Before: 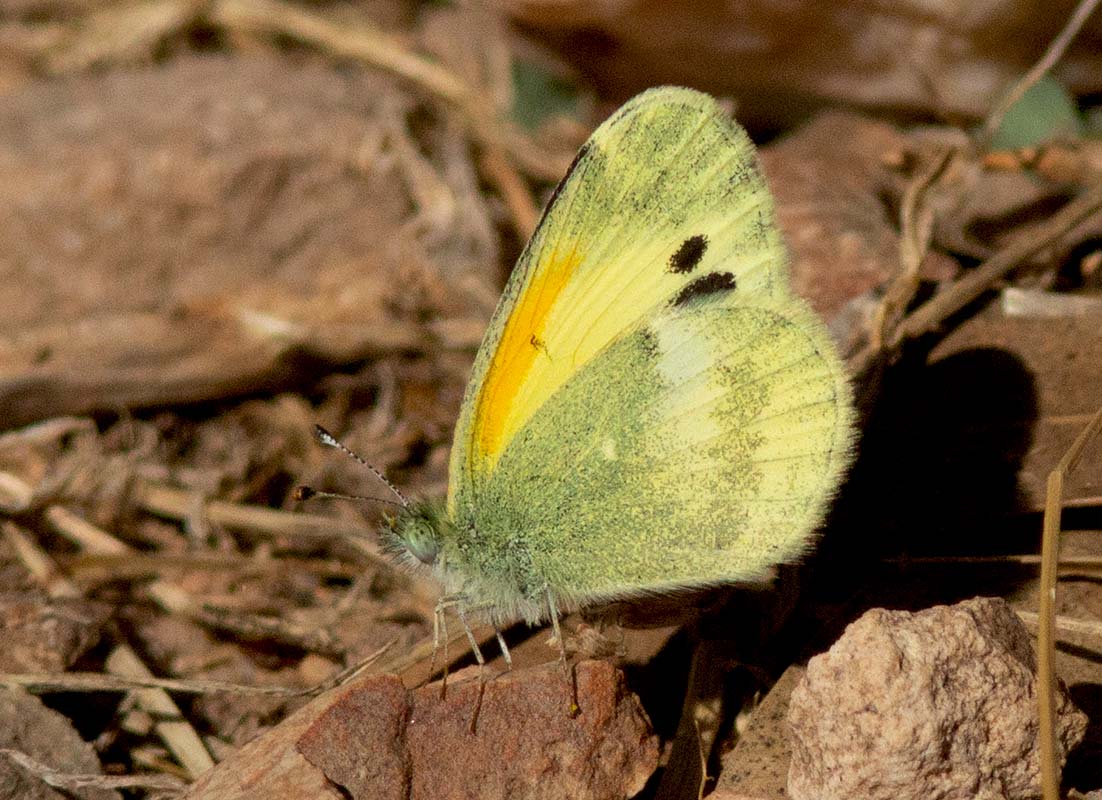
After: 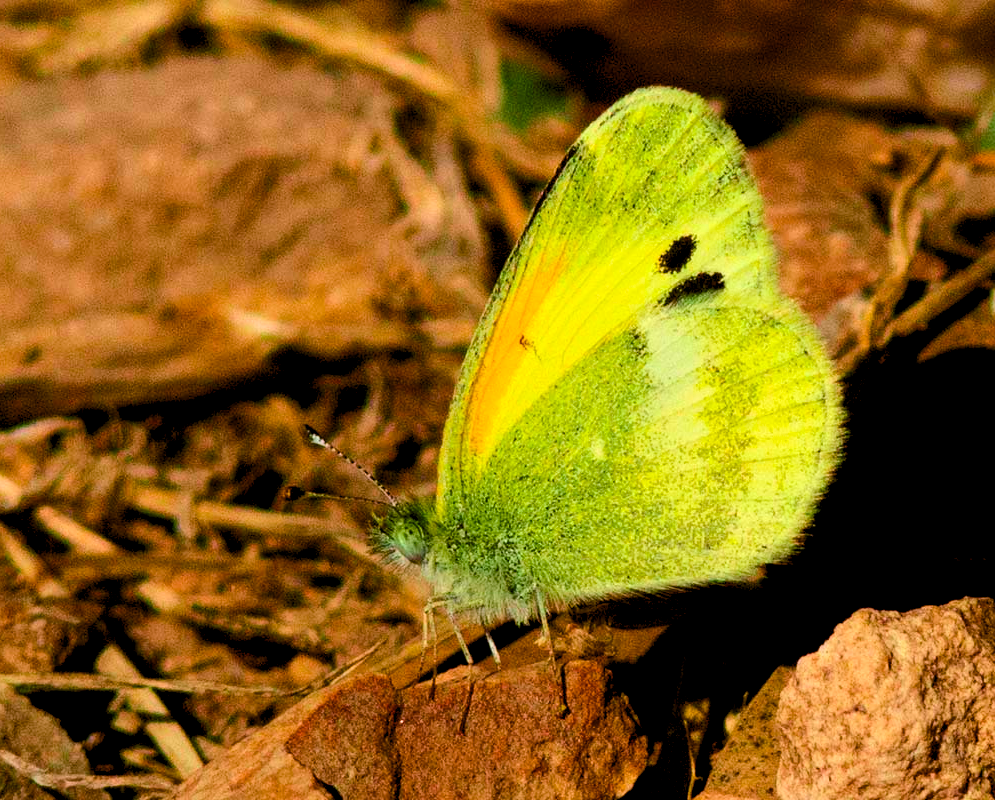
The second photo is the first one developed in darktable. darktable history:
crop and rotate: left 1.063%, right 8.572%
tone equalizer: on, module defaults
tone curve: curves: ch0 [(0, 0) (0.068, 0.031) (0.175, 0.132) (0.337, 0.304) (0.498, 0.511) (0.748, 0.762) (0.993, 0.954)]; ch1 [(0, 0) (0.294, 0.184) (0.359, 0.34) (0.362, 0.35) (0.43, 0.41) (0.469, 0.453) (0.495, 0.489) (0.54, 0.563) (0.612, 0.641) (1, 1)]; ch2 [(0, 0) (0.431, 0.419) (0.495, 0.502) (0.524, 0.534) (0.557, 0.56) (0.634, 0.654) (0.728, 0.722) (1, 1)], color space Lab, independent channels, preserve colors none
levels: levels [0.062, 0.494, 0.925]
color balance rgb: shadows lift › luminance -8.043%, shadows lift › chroma 2.29%, shadows lift › hue 163.82°, linear chroma grading › global chroma 14.792%, perceptual saturation grading › global saturation 34.93%, perceptual saturation grading › highlights -25.747%, perceptual saturation grading › shadows 24.165%, global vibrance 40.277%
